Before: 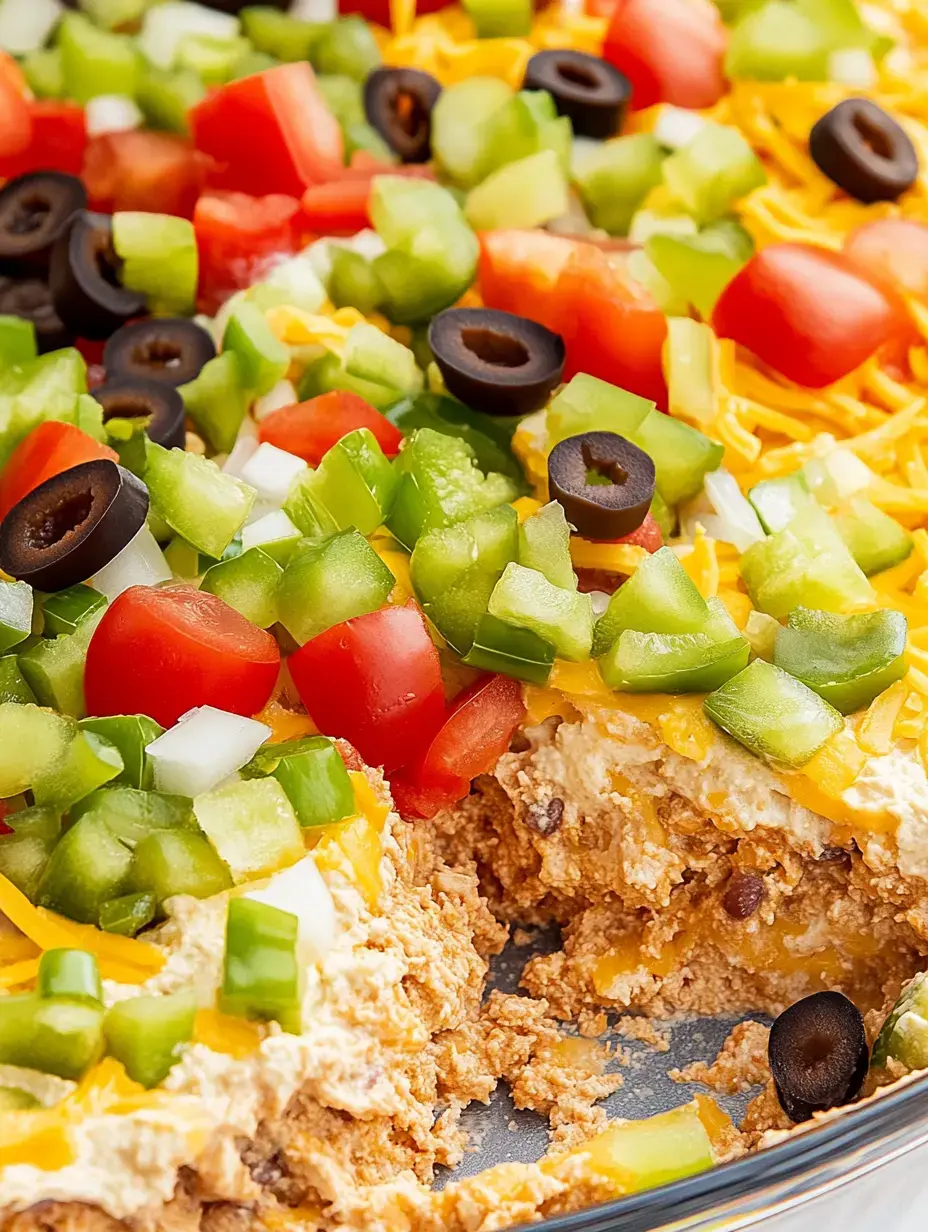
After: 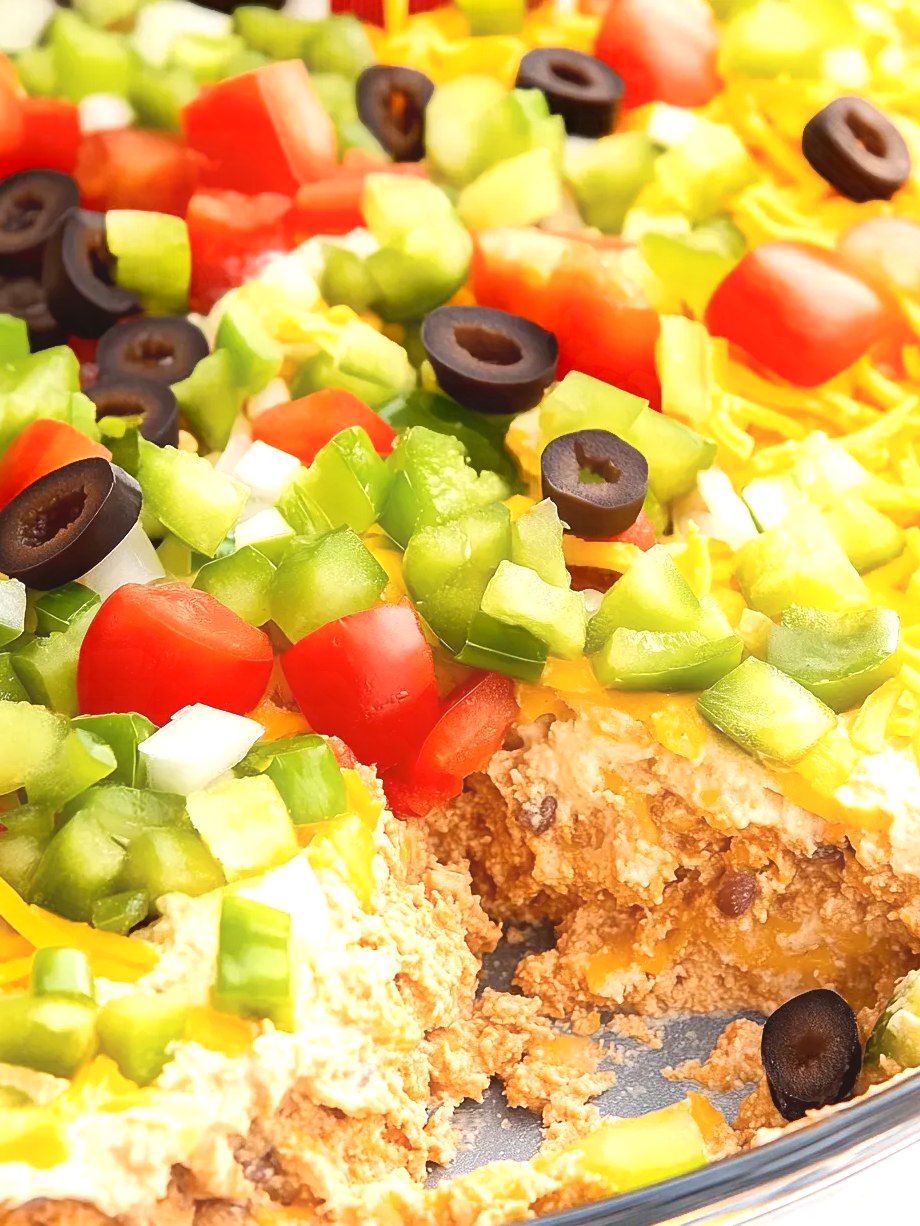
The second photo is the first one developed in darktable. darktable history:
contrast equalizer: y [[0.6 ×6], [0.55 ×6], [0 ×6], [0 ×6], [0 ×6]], mix -0.998
crop and rotate: left 0.768%, top 0.205%, bottom 0.242%
local contrast: mode bilateral grid, contrast 21, coarseness 50, detail 120%, midtone range 0.2
exposure: exposure 0.61 EV, compensate exposure bias true, compensate highlight preservation false
